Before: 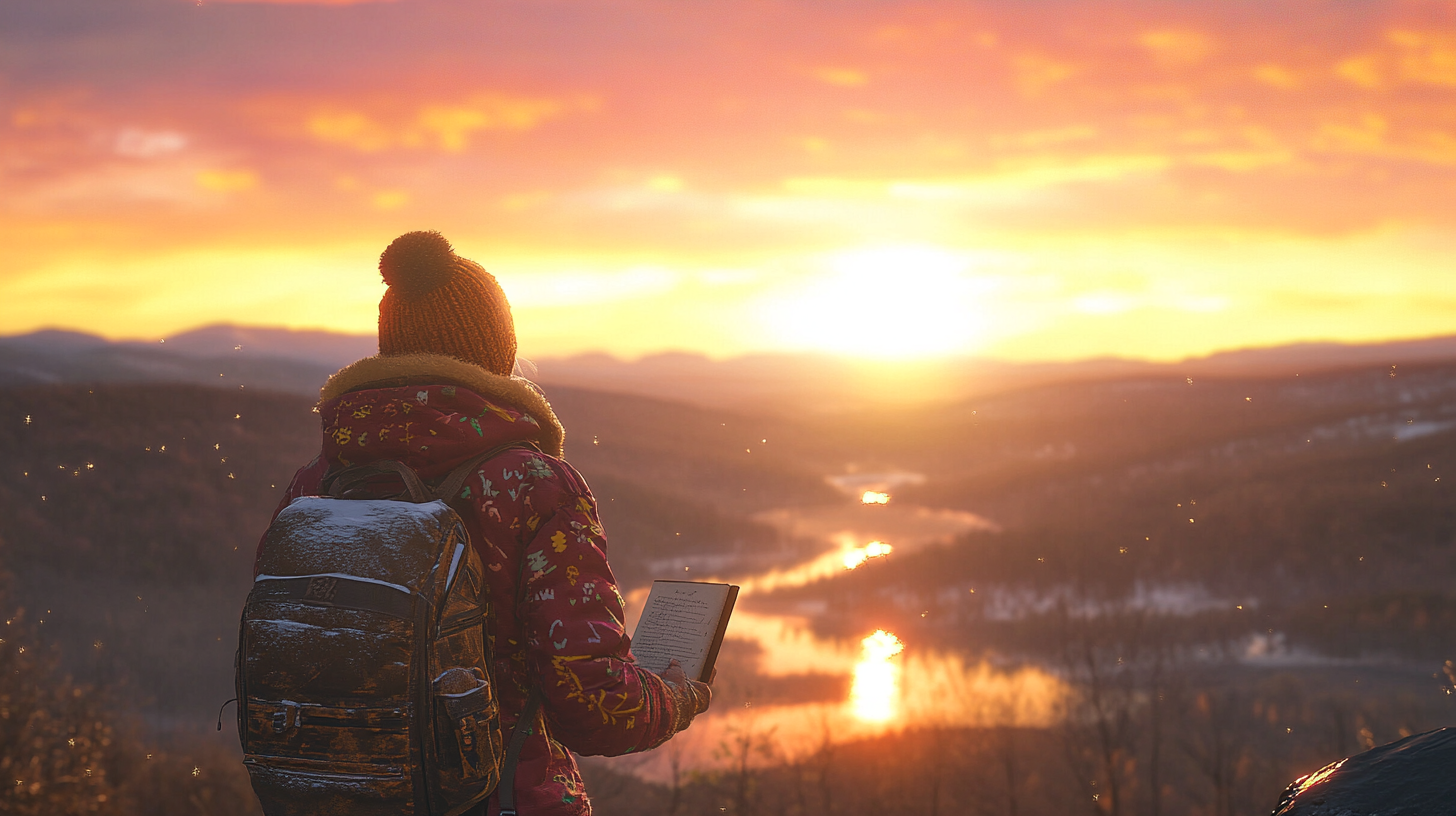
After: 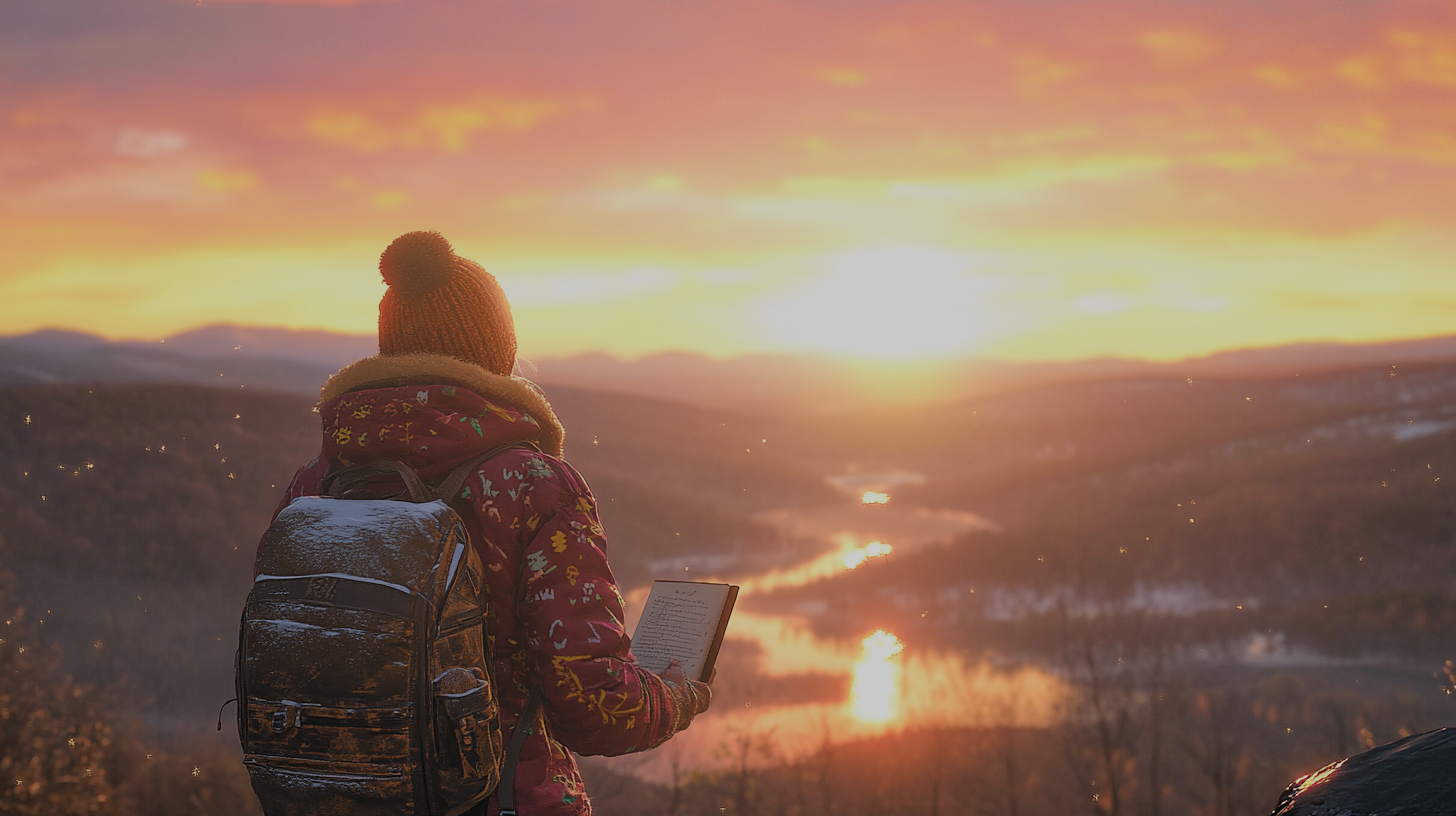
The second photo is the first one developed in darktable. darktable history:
color calibration: illuminant same as pipeline (D50), adaptation none (bypass), gamut compression 1.72
filmic rgb: black relative exposure -6.59 EV, white relative exposure 4.71 EV, hardness 3.13, contrast 0.805
rgb curve: mode RGB, independent channels
